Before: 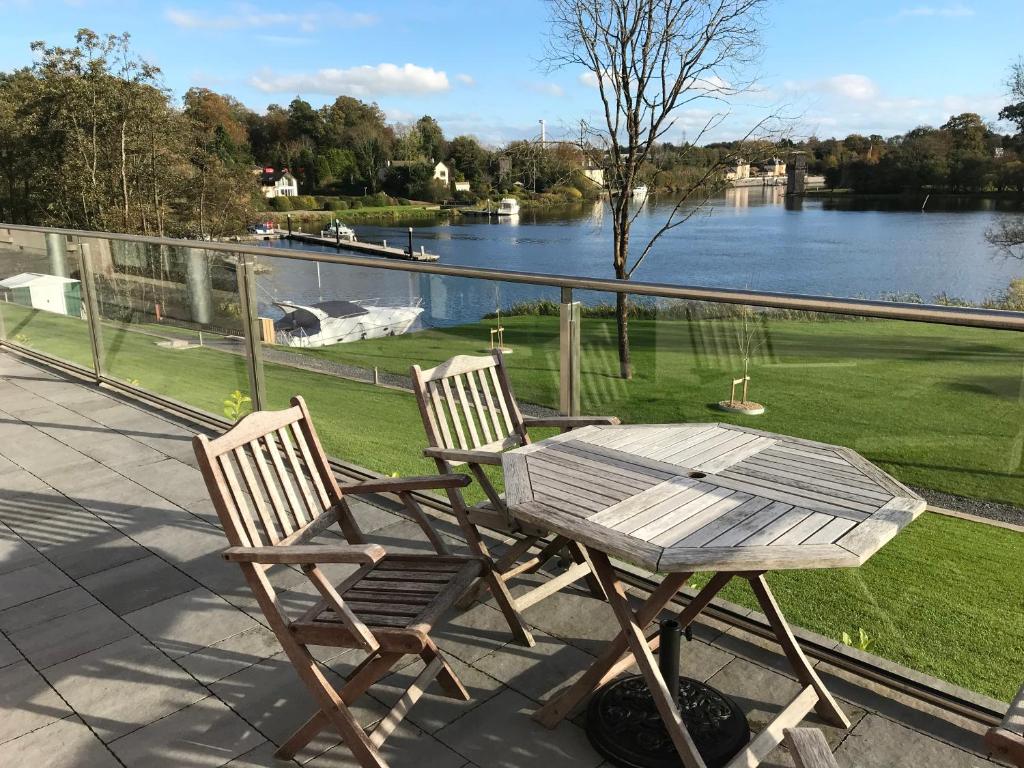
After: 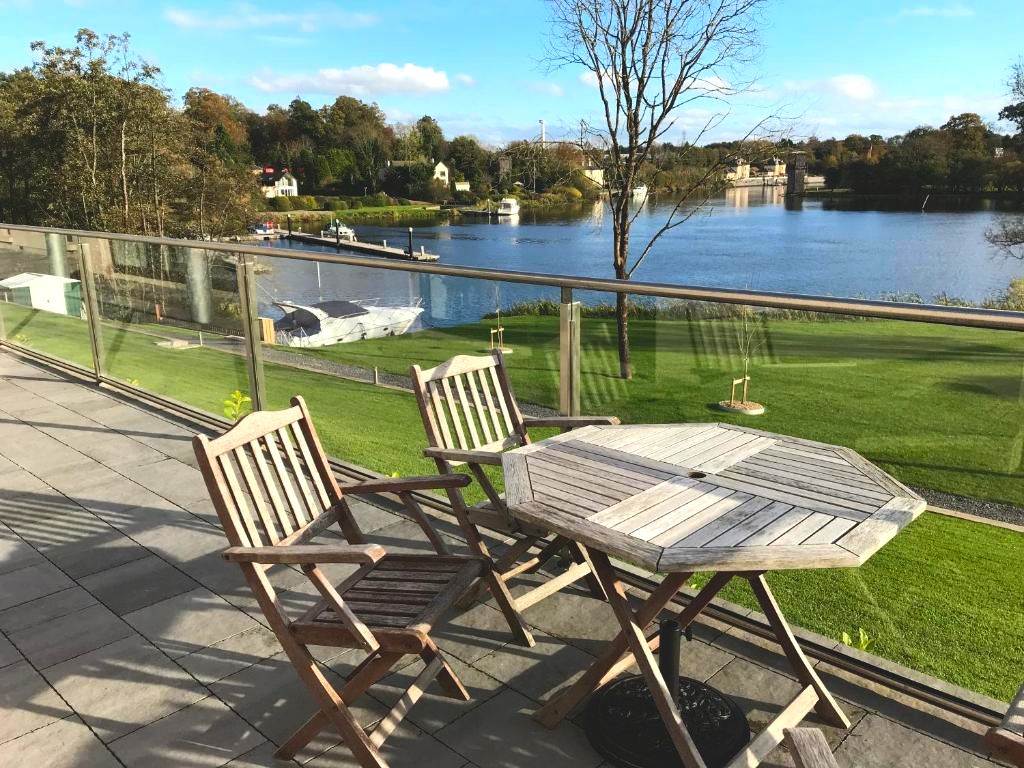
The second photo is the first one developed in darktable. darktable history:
contrast brightness saturation: contrast -0.208, saturation 0.189
tone equalizer: -8 EV -0.748 EV, -7 EV -0.667 EV, -6 EV -0.565 EV, -5 EV -0.412 EV, -3 EV 0.394 EV, -2 EV 0.6 EV, -1 EV 0.694 EV, +0 EV 0.777 EV, edges refinement/feathering 500, mask exposure compensation -1.57 EV, preserve details no
